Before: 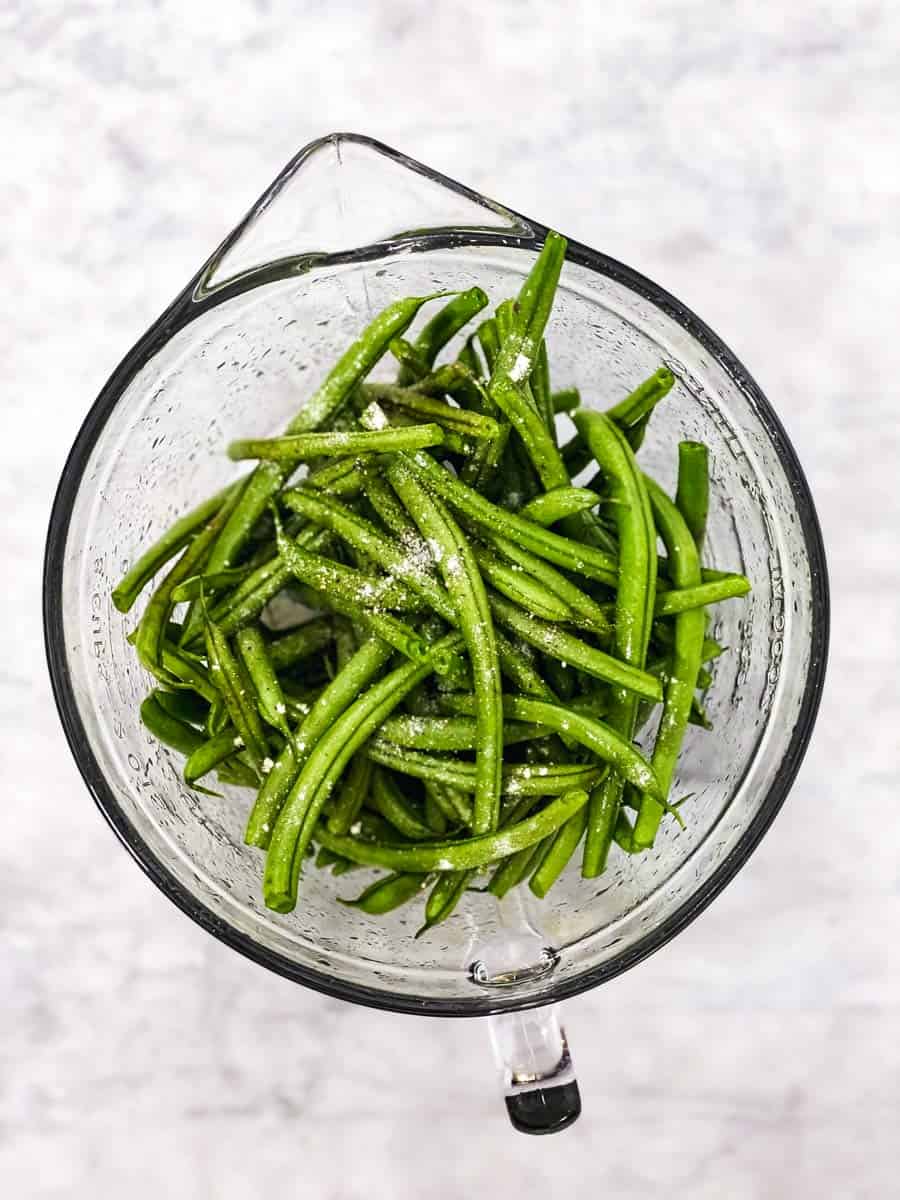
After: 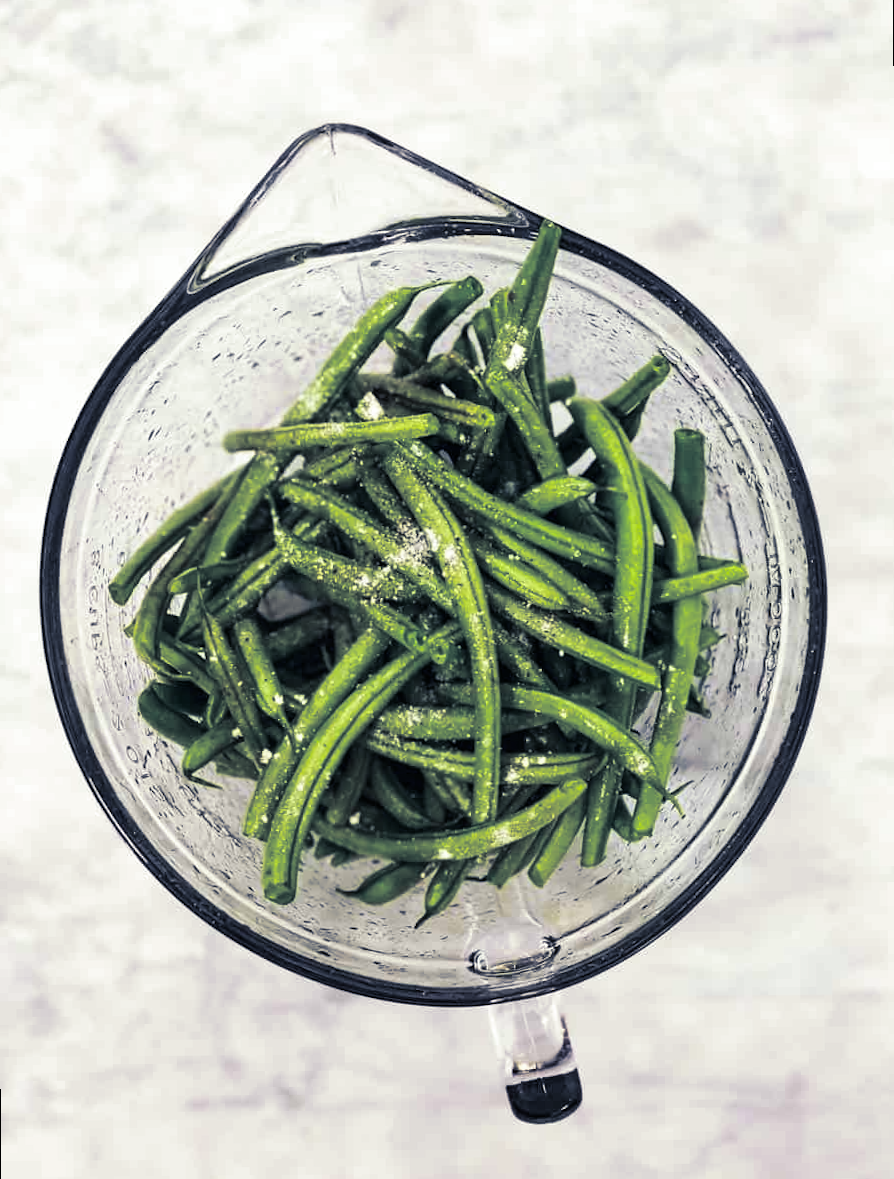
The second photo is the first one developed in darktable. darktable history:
split-toning: shadows › hue 230.4°
rotate and perspective: rotation -0.45°, automatic cropping original format, crop left 0.008, crop right 0.992, crop top 0.012, crop bottom 0.988
